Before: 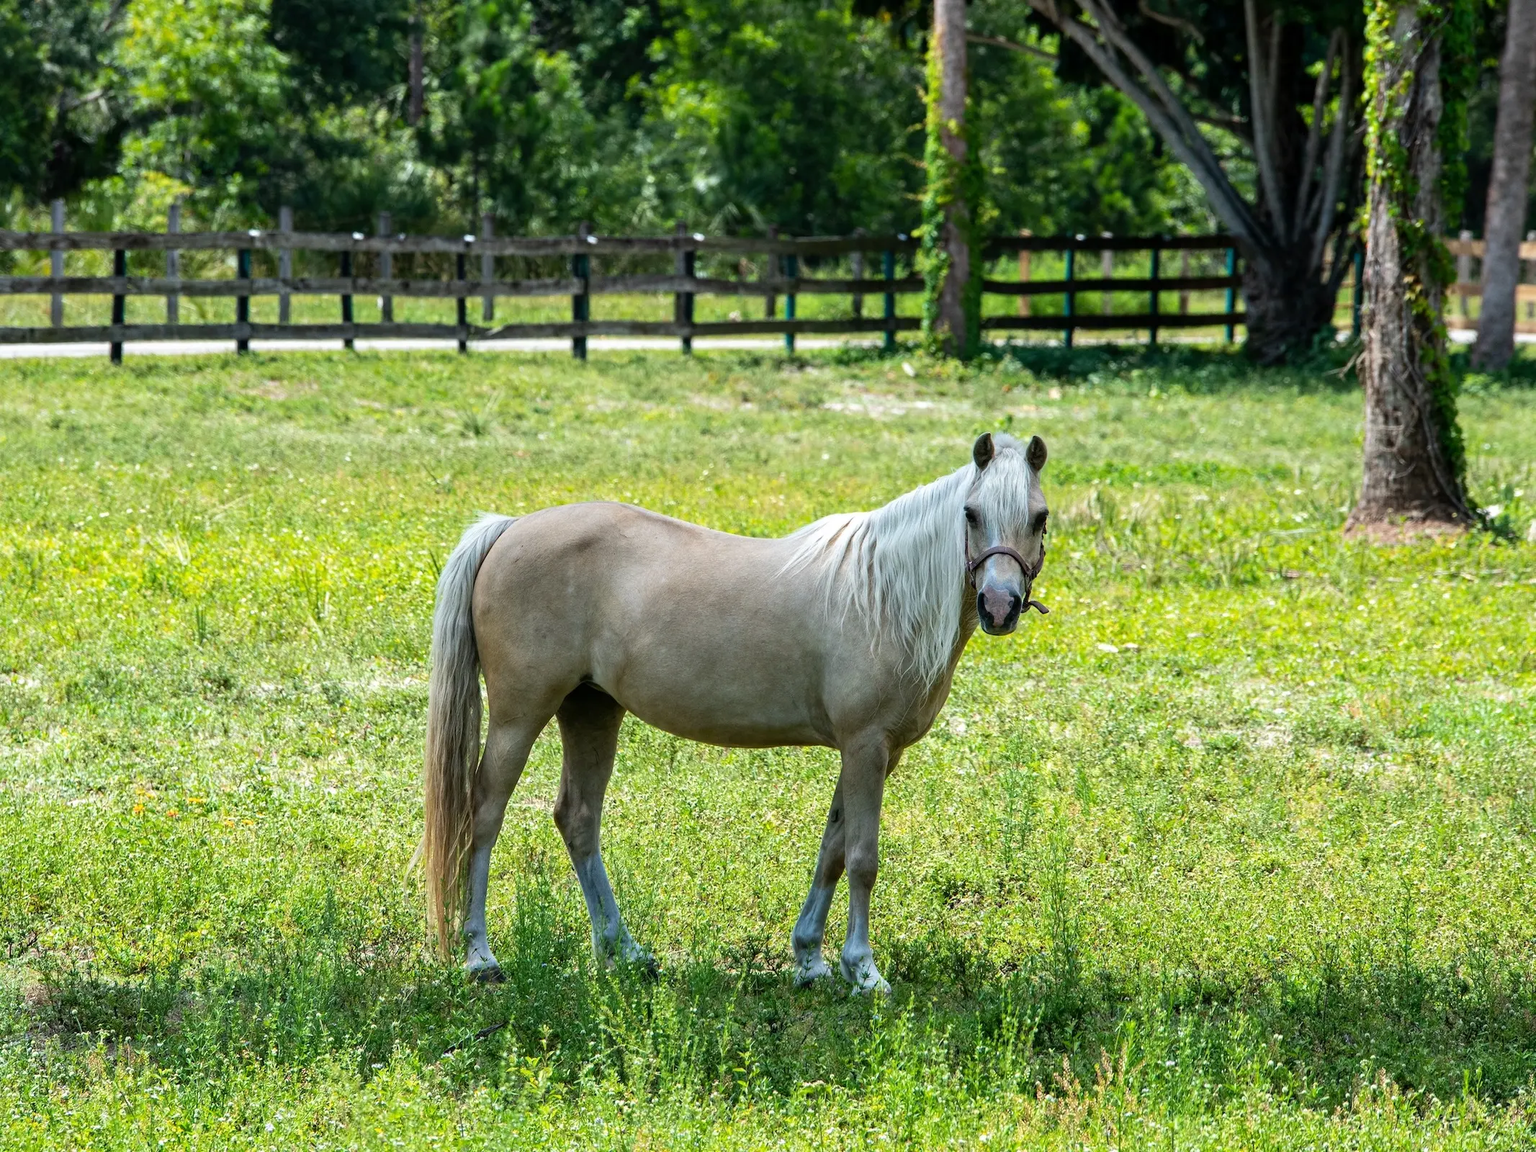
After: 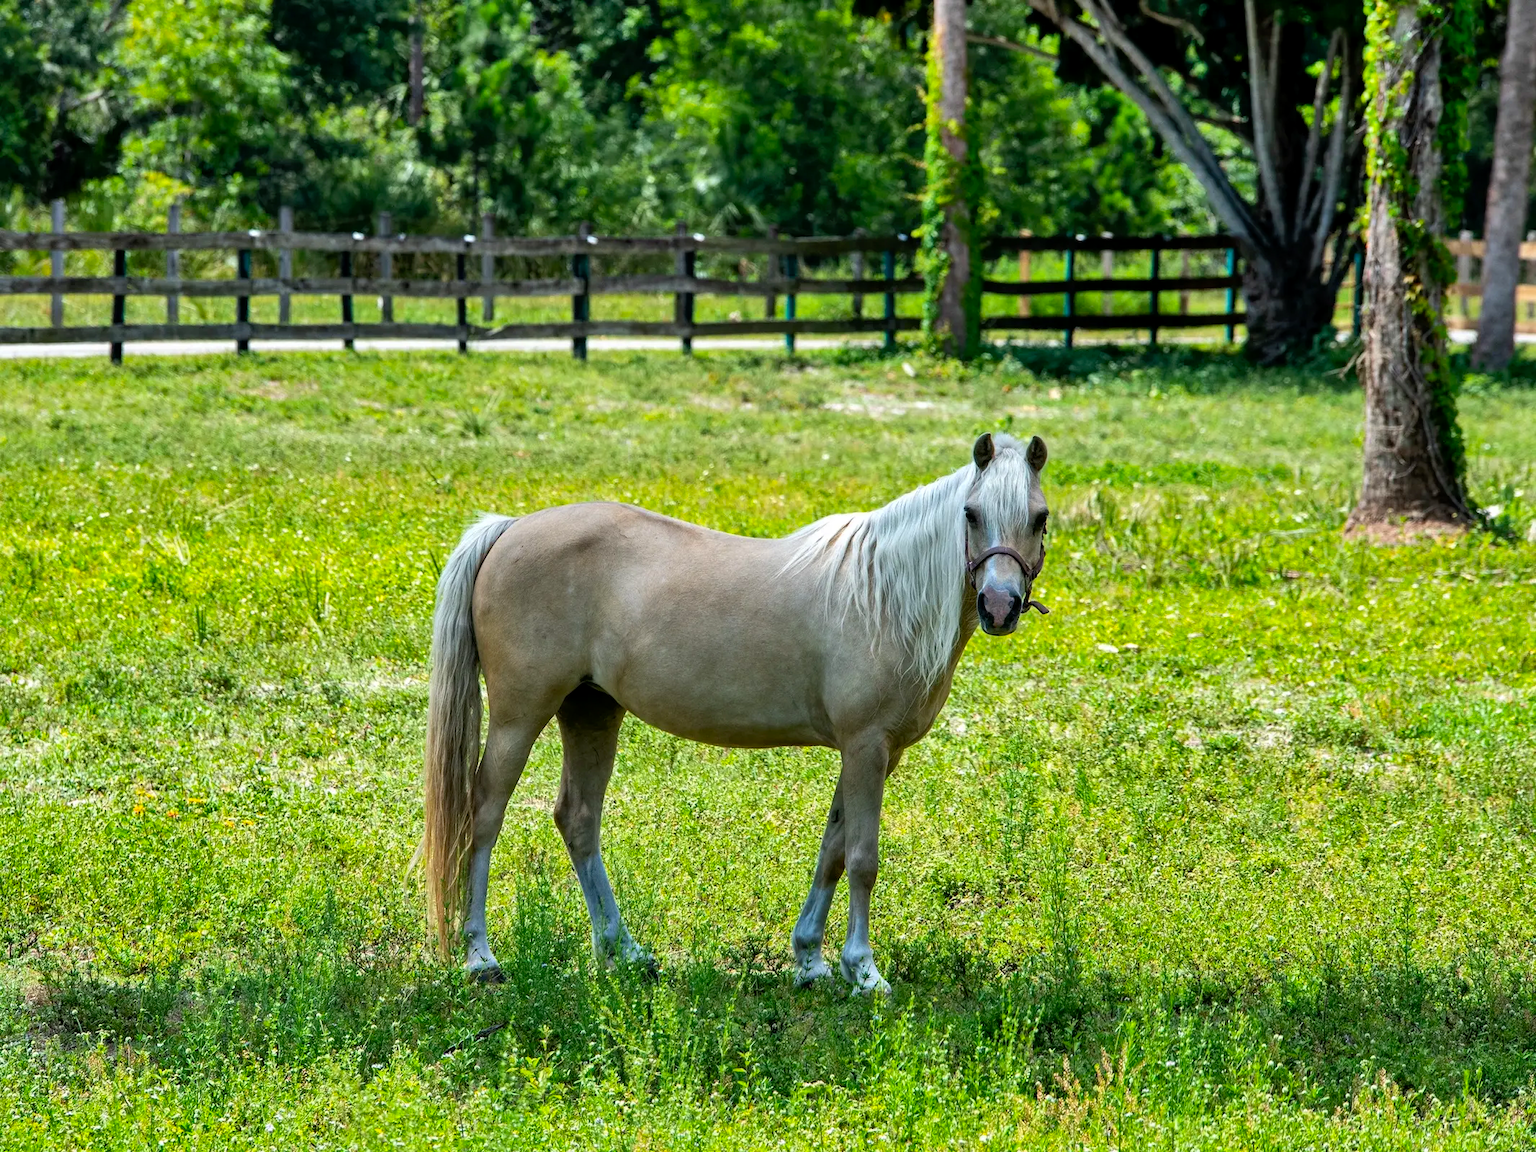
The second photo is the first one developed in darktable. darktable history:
color zones: curves: ch0 [(0.002, 0.589) (0.107, 0.484) (0.146, 0.249) (0.217, 0.352) (0.309, 0.525) (0.39, 0.404) (0.455, 0.169) (0.597, 0.055) (0.724, 0.212) (0.775, 0.691) (0.869, 0.571) (1, 0.587)]; ch1 [(0, 0) (0.143, 0) (0.286, 0) (0.429, 0) (0.571, 0) (0.714, 0) (0.857, 0)], mix -121.05%
shadows and highlights: highlights color adjustment 53.12%, low approximation 0.01, soften with gaussian
exposure: black level correction 0.001, compensate highlight preservation false
tone equalizer: -8 EV -0.561 EV, edges refinement/feathering 500, mask exposure compensation -1.57 EV, preserve details no
